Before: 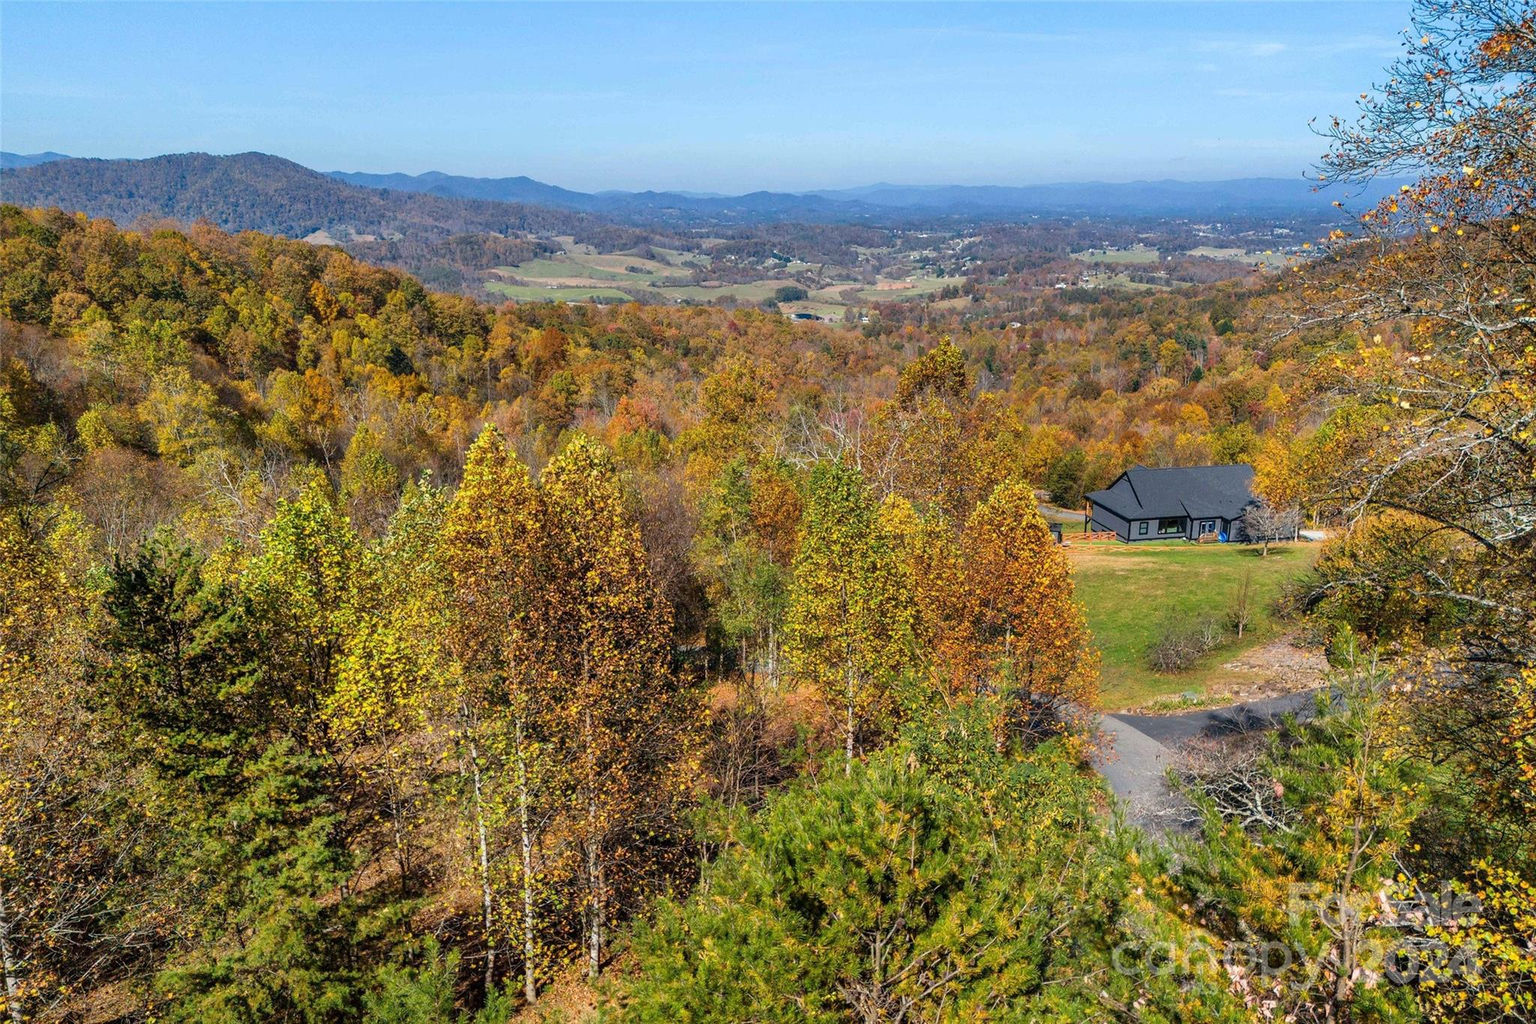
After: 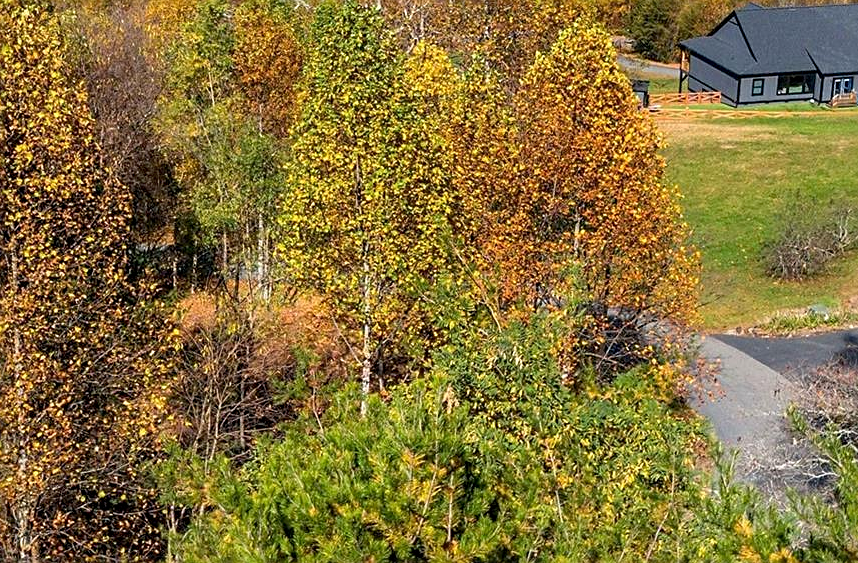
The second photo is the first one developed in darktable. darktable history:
crop: left 37.474%, top 45.239%, right 20.593%, bottom 13.449%
sharpen: on, module defaults
exposure: black level correction 0.003, exposure 0.147 EV, compensate highlight preservation false
